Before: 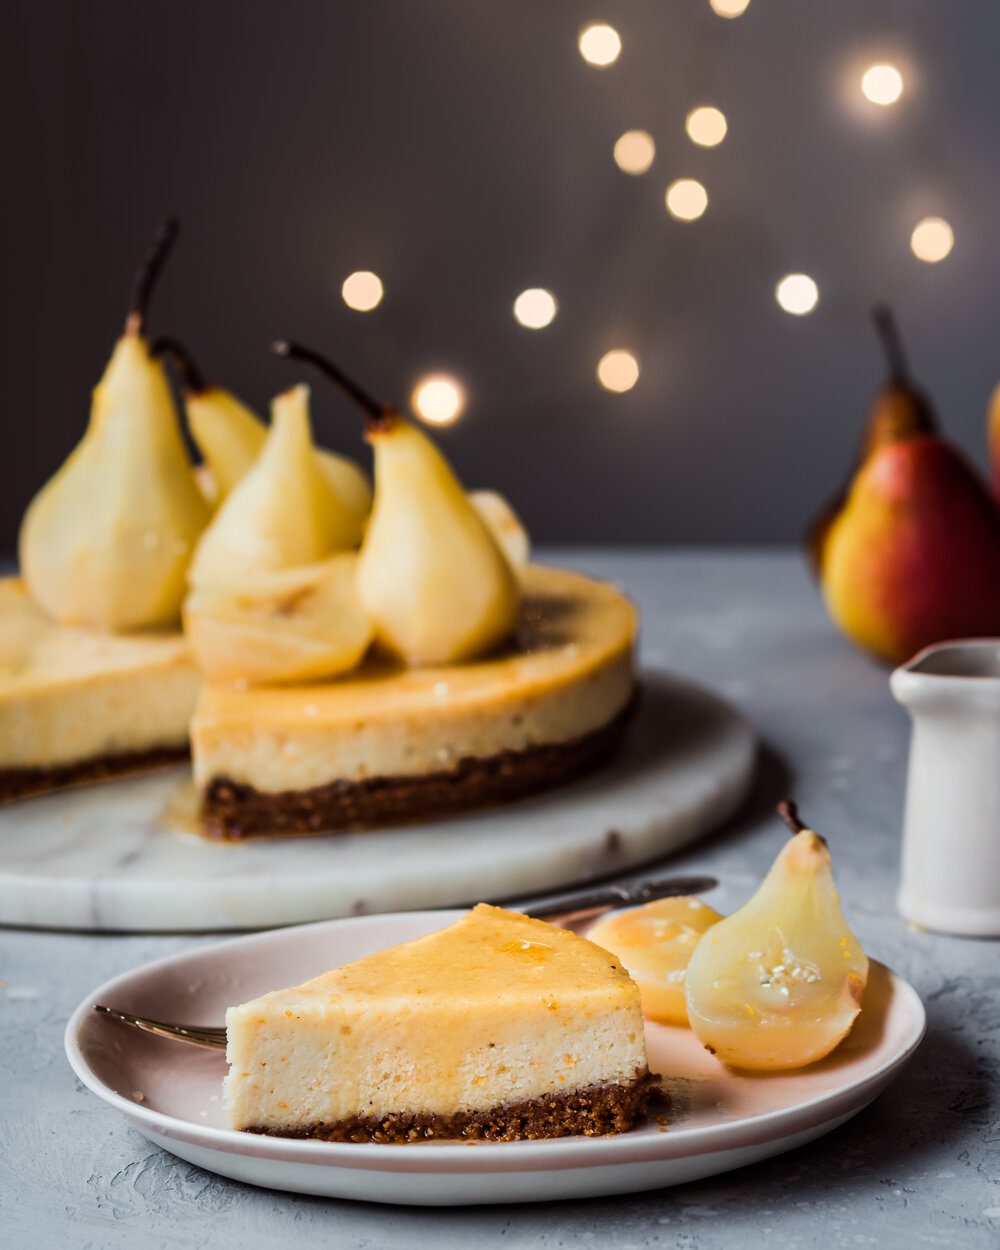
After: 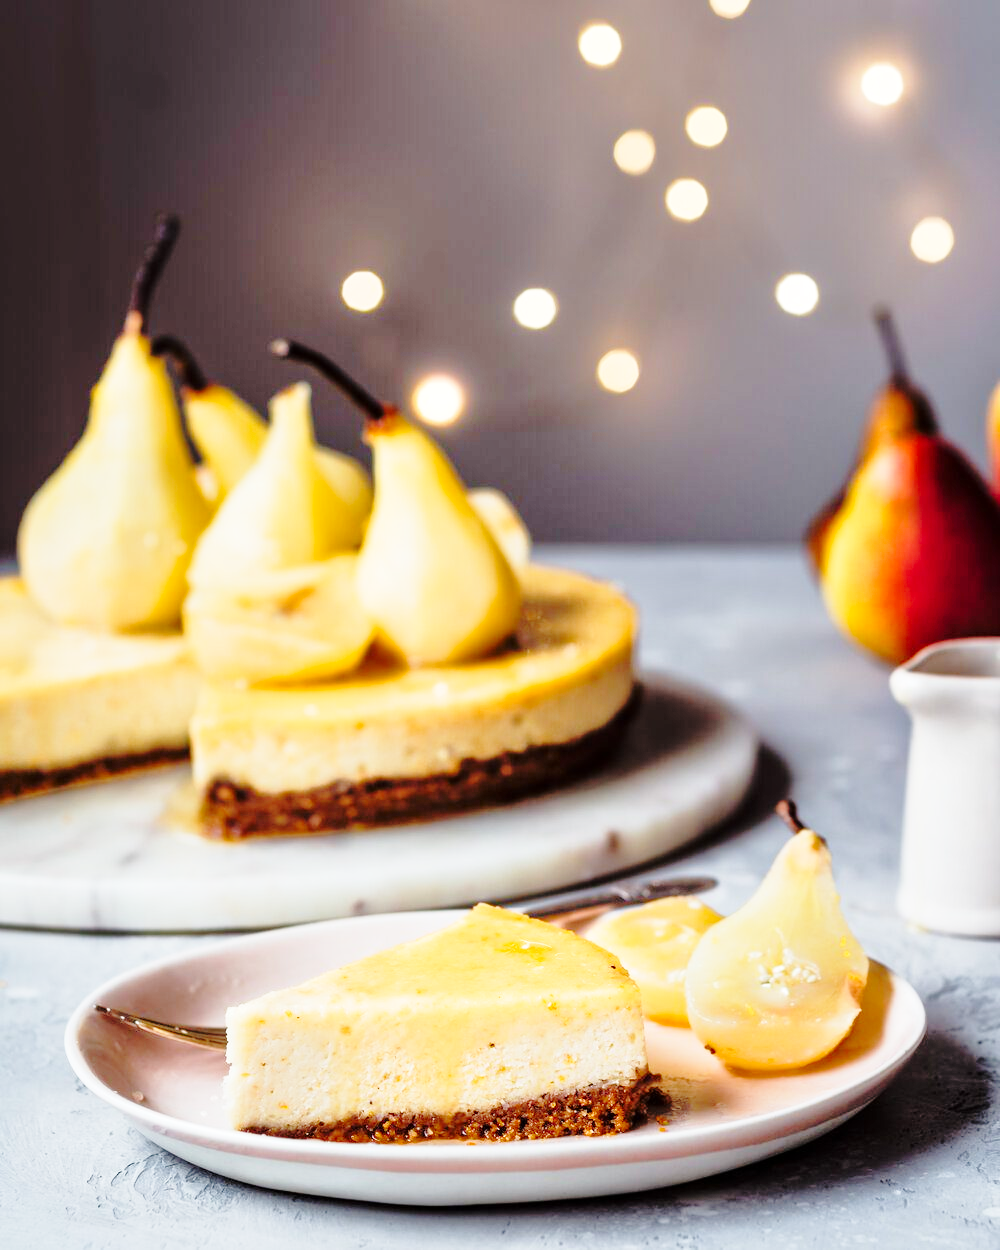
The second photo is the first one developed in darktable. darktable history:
tone equalizer: -7 EV 0.152 EV, -6 EV 0.608 EV, -5 EV 1.15 EV, -4 EV 1.35 EV, -3 EV 1.14 EV, -2 EV 0.6 EV, -1 EV 0.161 EV
base curve: curves: ch0 [(0, 0) (0.032, 0.037) (0.105, 0.228) (0.435, 0.76) (0.856, 0.983) (1, 1)], preserve colors none
